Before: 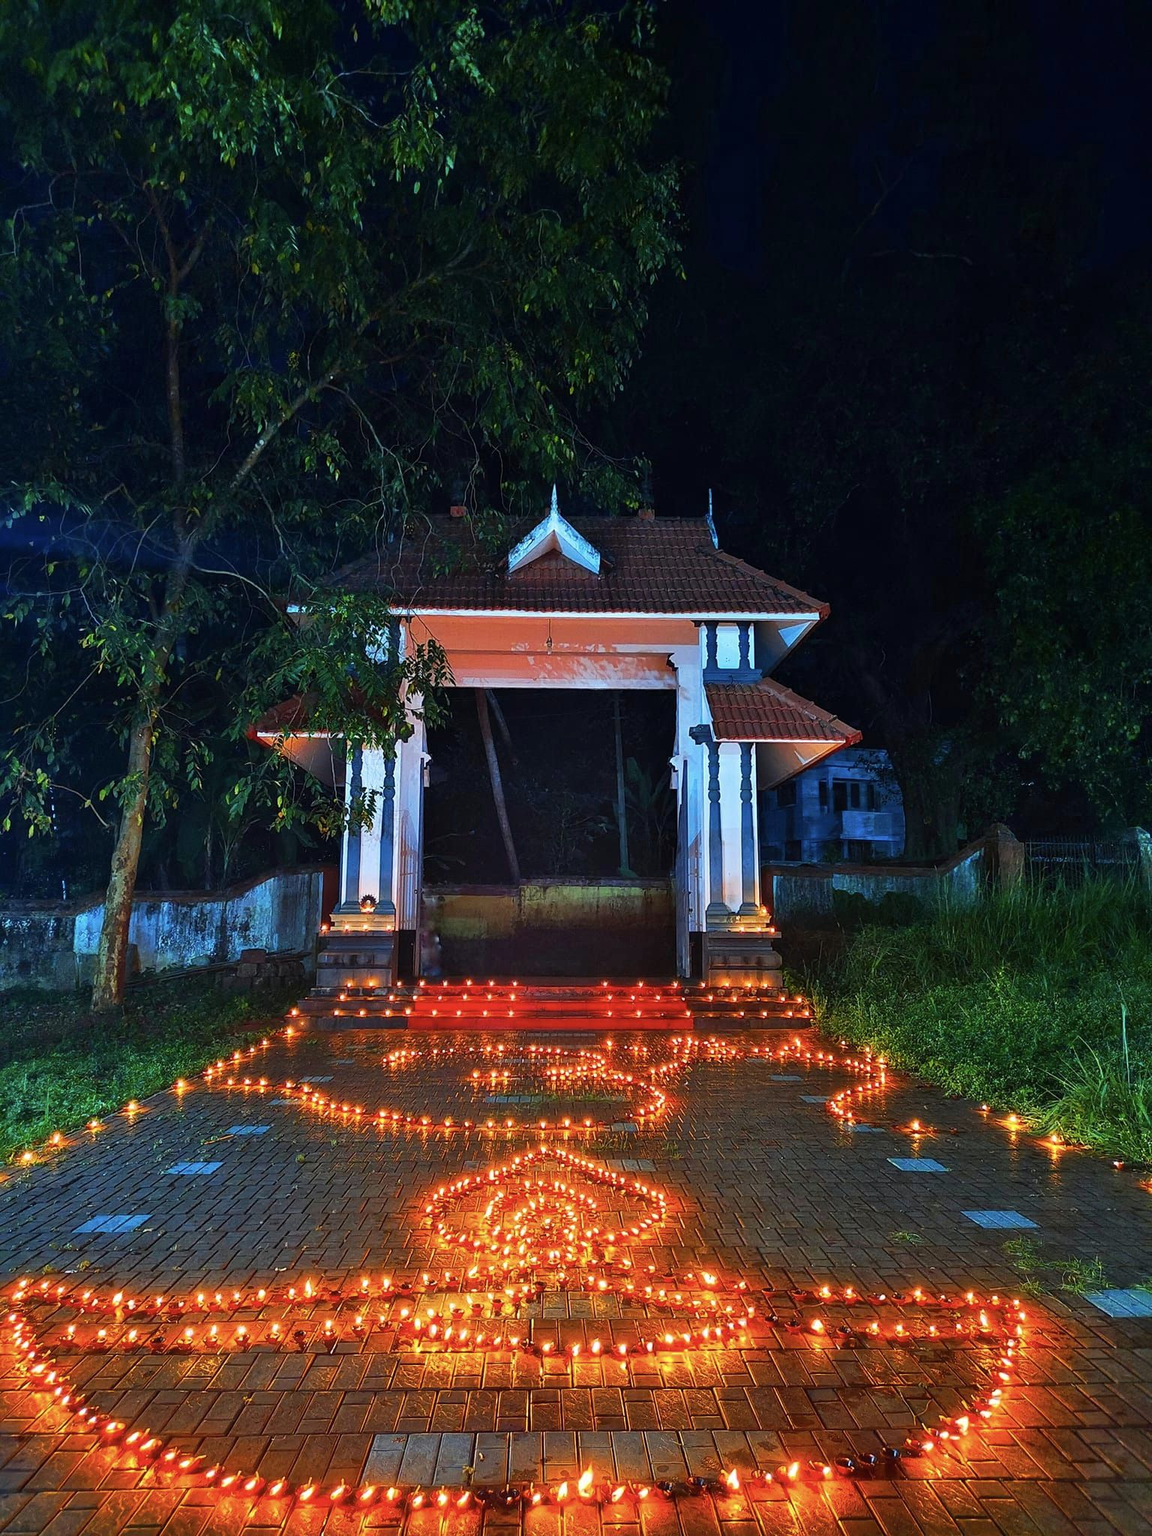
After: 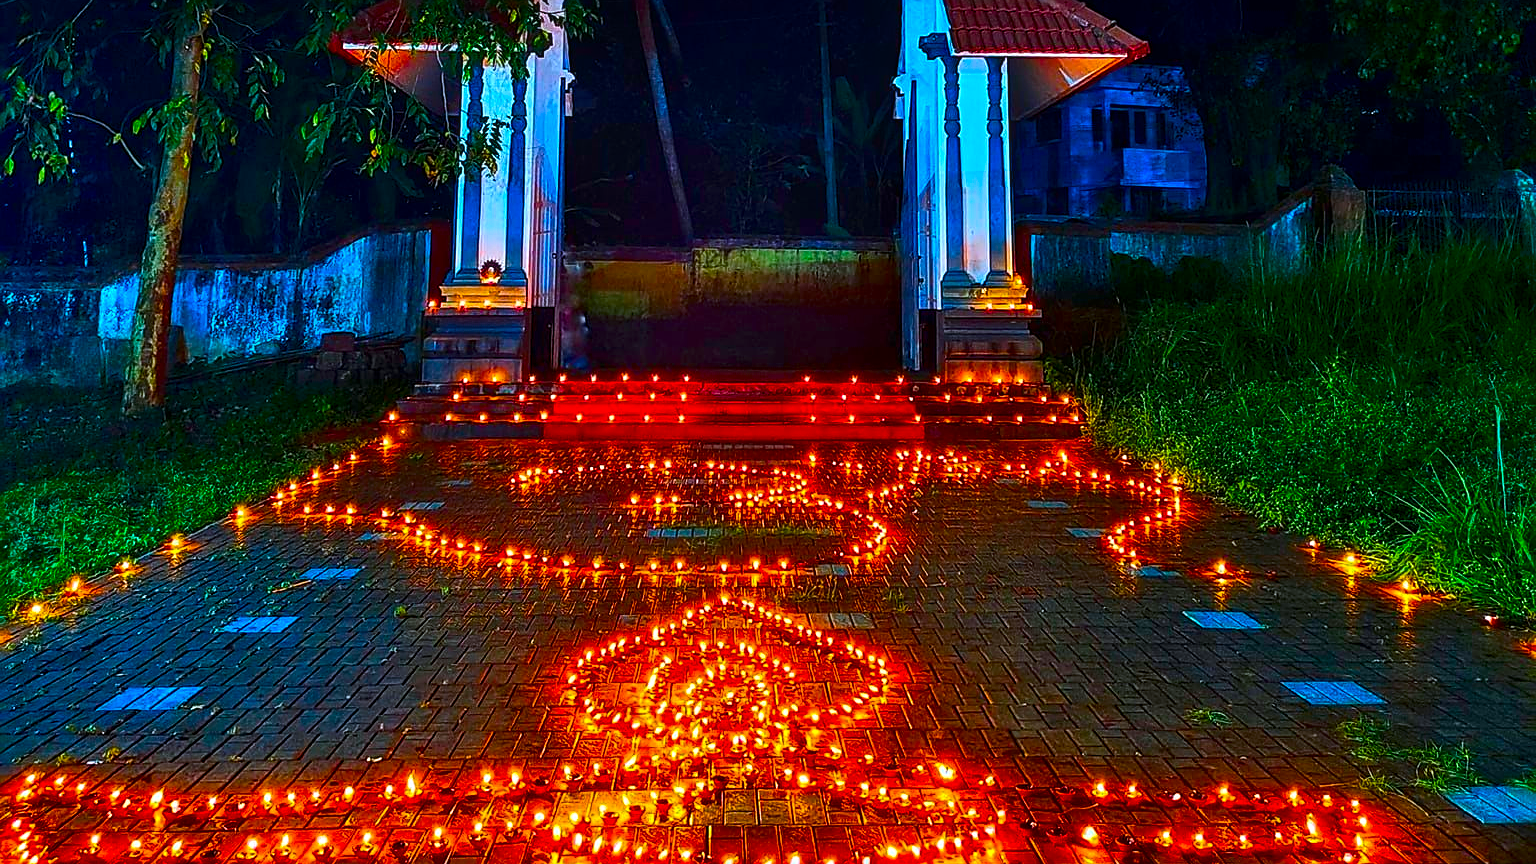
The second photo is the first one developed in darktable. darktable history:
local contrast: on, module defaults
crop: top 45.586%, bottom 12.186%
sharpen: on, module defaults
contrast brightness saturation: contrast 0.121, brightness -0.124, saturation 0.198
shadows and highlights: shadows 4.44, highlights -16.78, soften with gaussian
color correction: highlights a* -3.99, highlights b* -10.71
color balance rgb: linear chroma grading › global chroma 24.378%, perceptual saturation grading › global saturation 29.595%, global vibrance 14.501%
